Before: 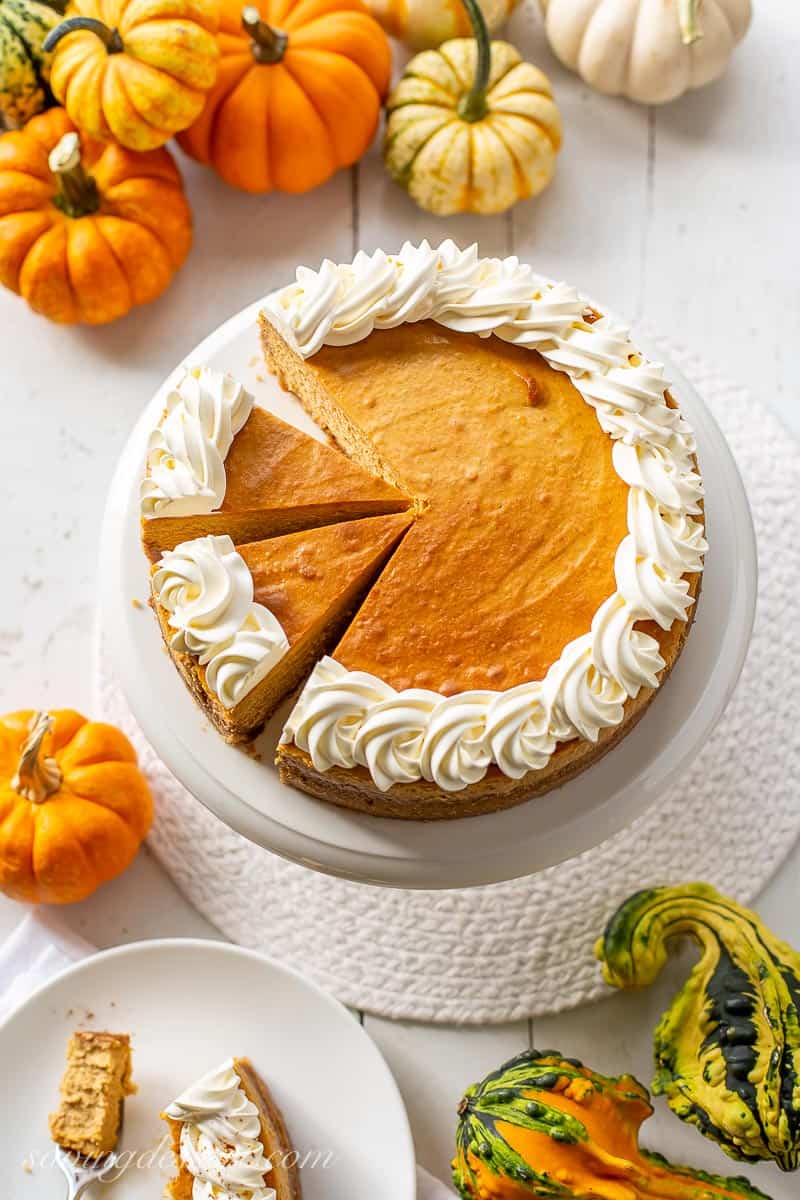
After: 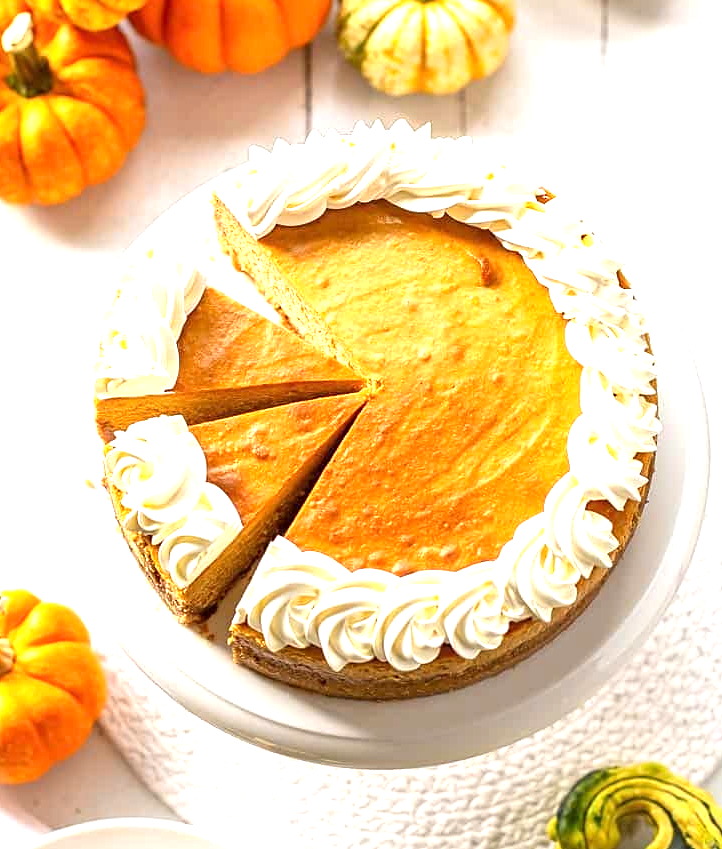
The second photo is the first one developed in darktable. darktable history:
crop: left 5.955%, top 10.07%, right 3.77%, bottom 19.098%
exposure: exposure 1 EV, compensate exposure bias true, compensate highlight preservation false
sharpen: amount 0.213
